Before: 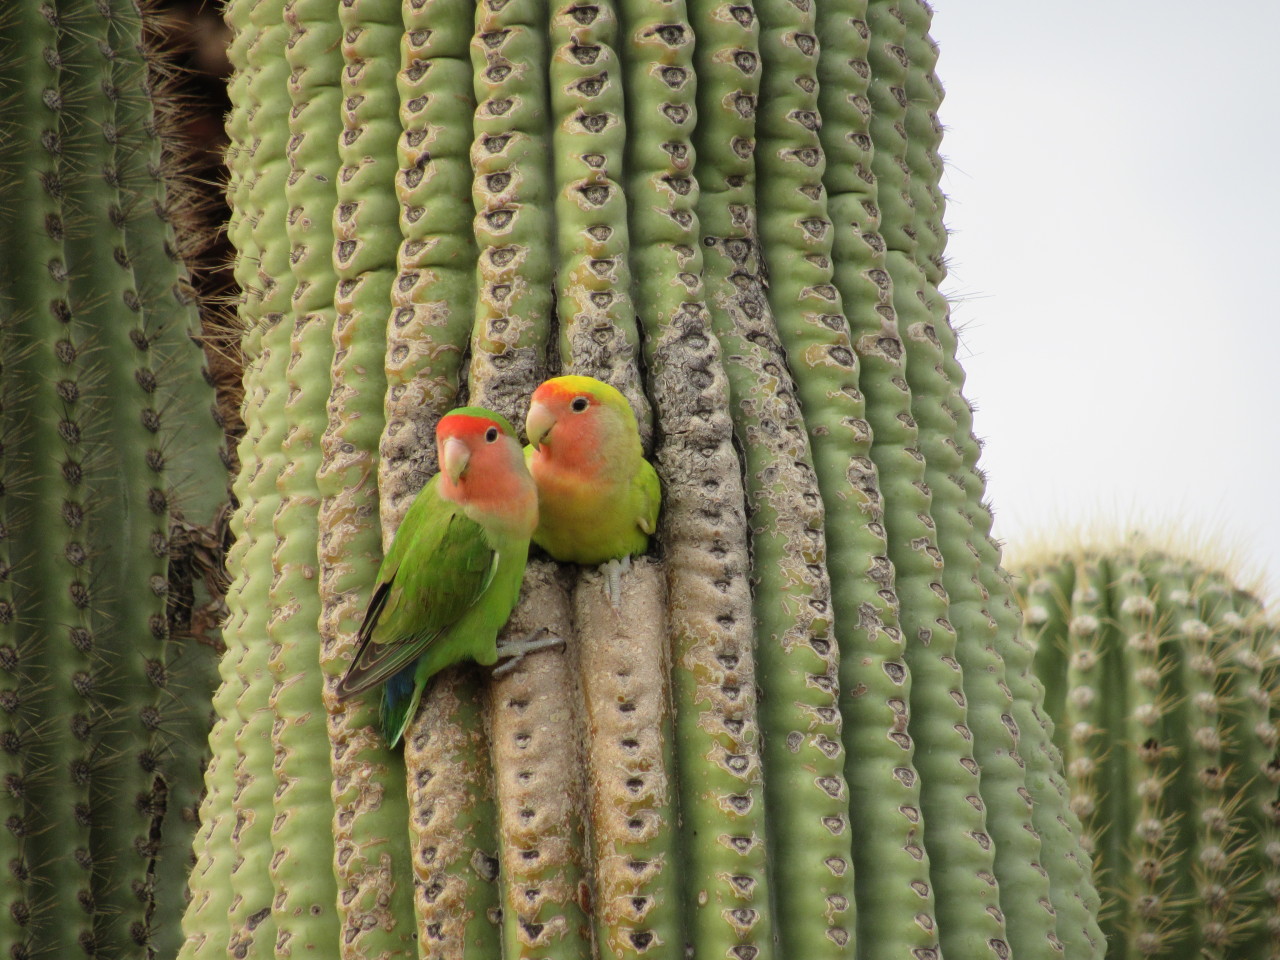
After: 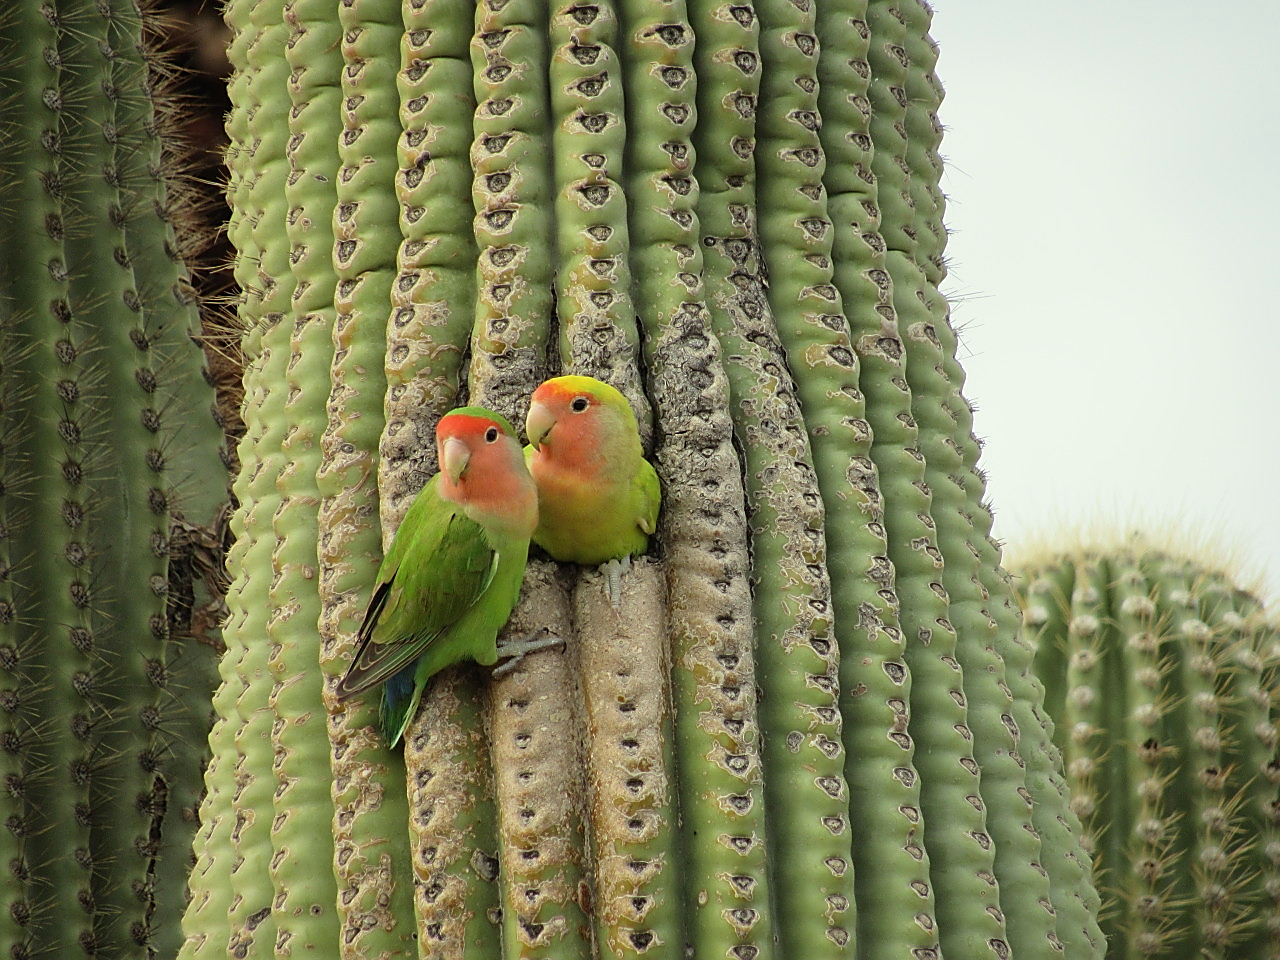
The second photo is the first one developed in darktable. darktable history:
color correction: highlights a* -4.61, highlights b* 5.05, saturation 0.955
sharpen: radius 1.38, amount 1.265, threshold 0.805
